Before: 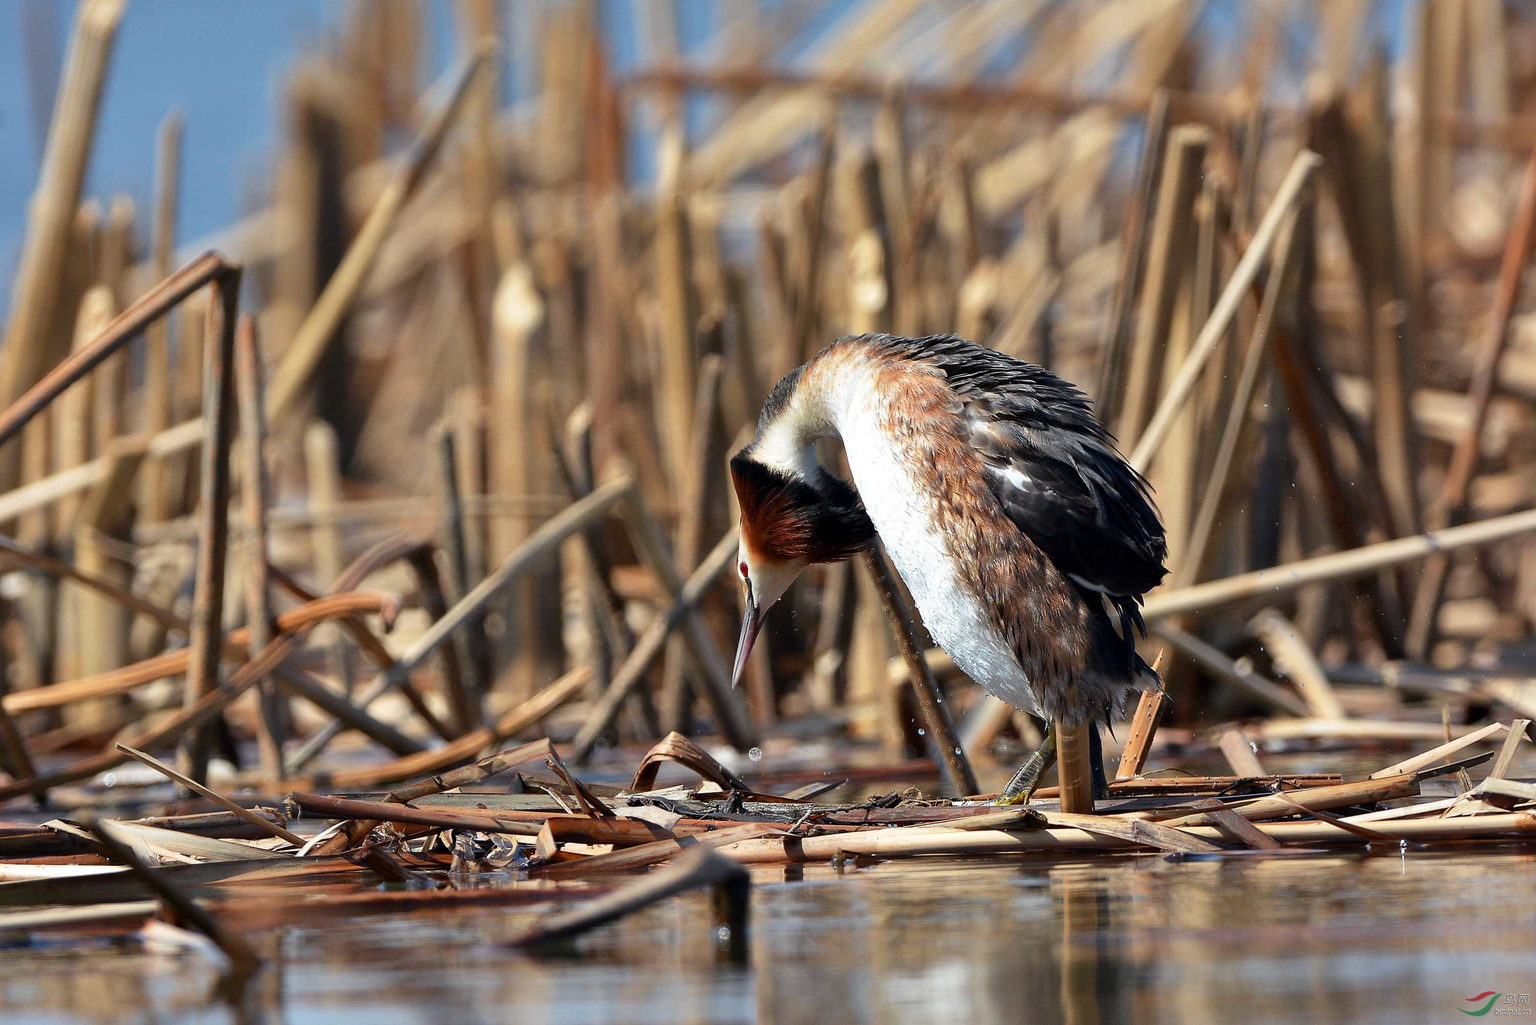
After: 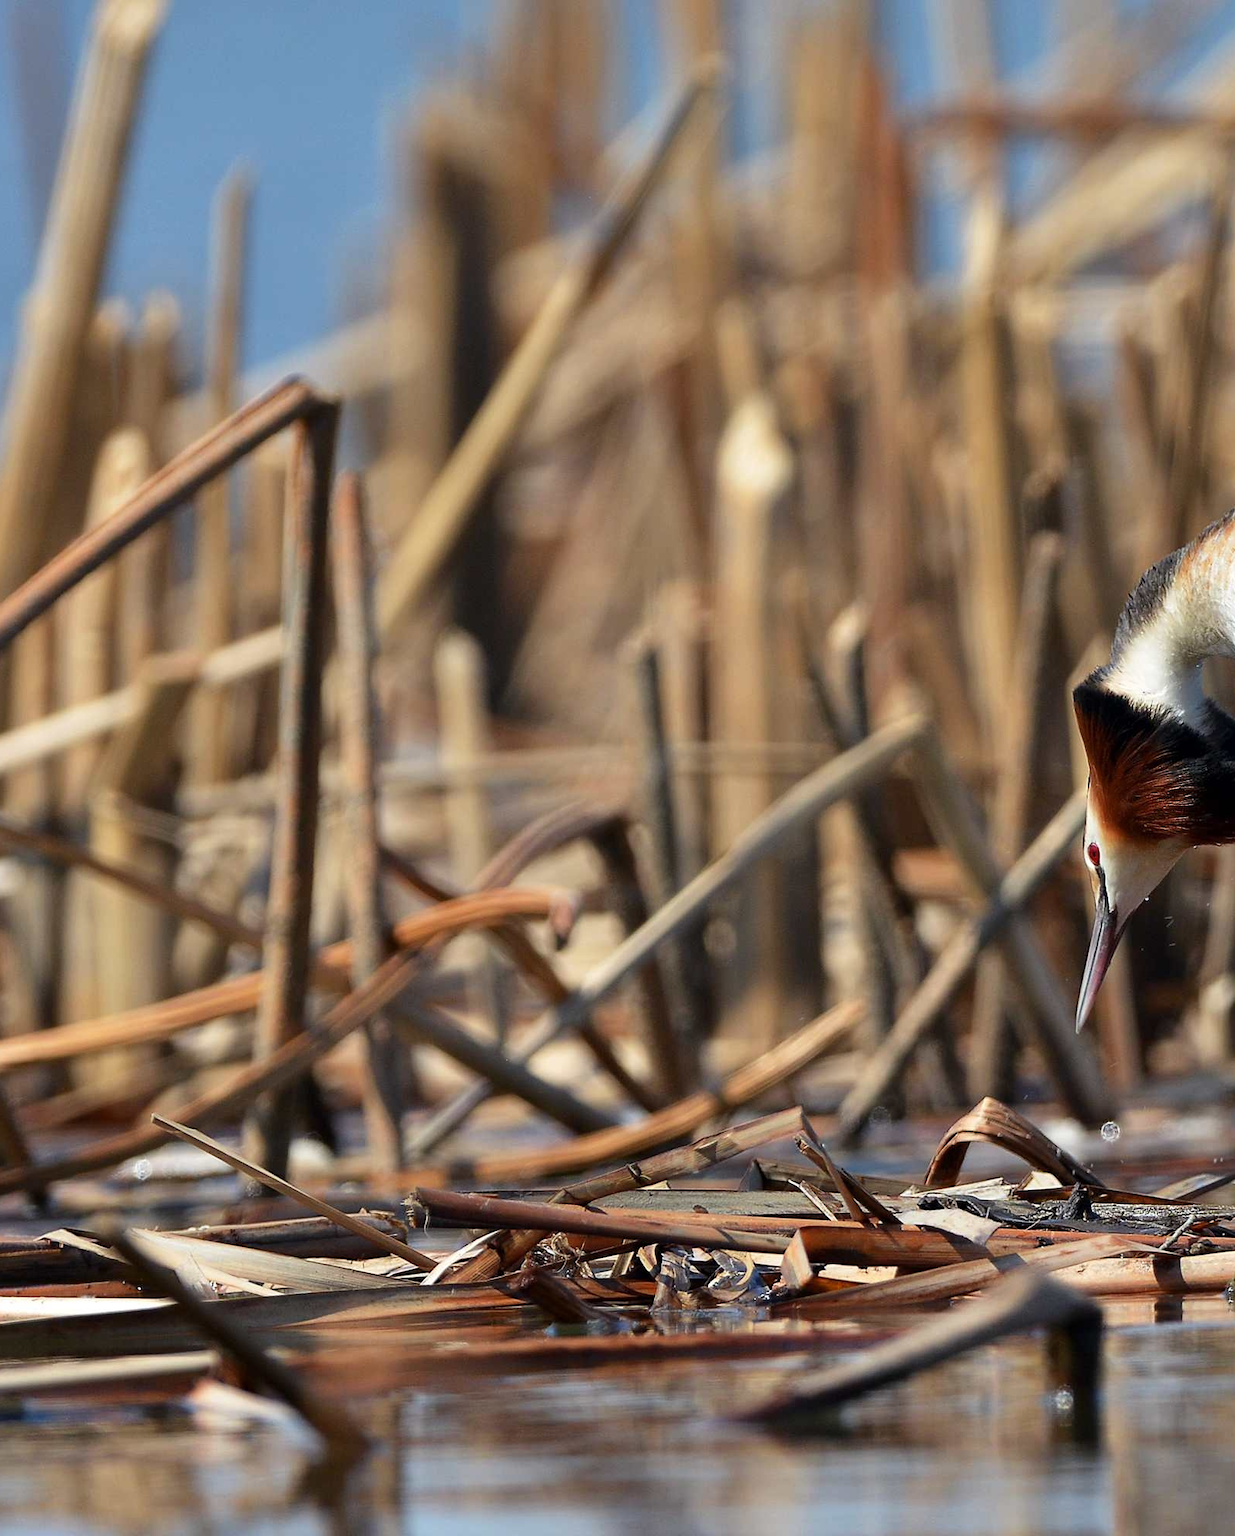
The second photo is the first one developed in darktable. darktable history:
crop: left 0.969%, right 45.396%, bottom 0.08%
